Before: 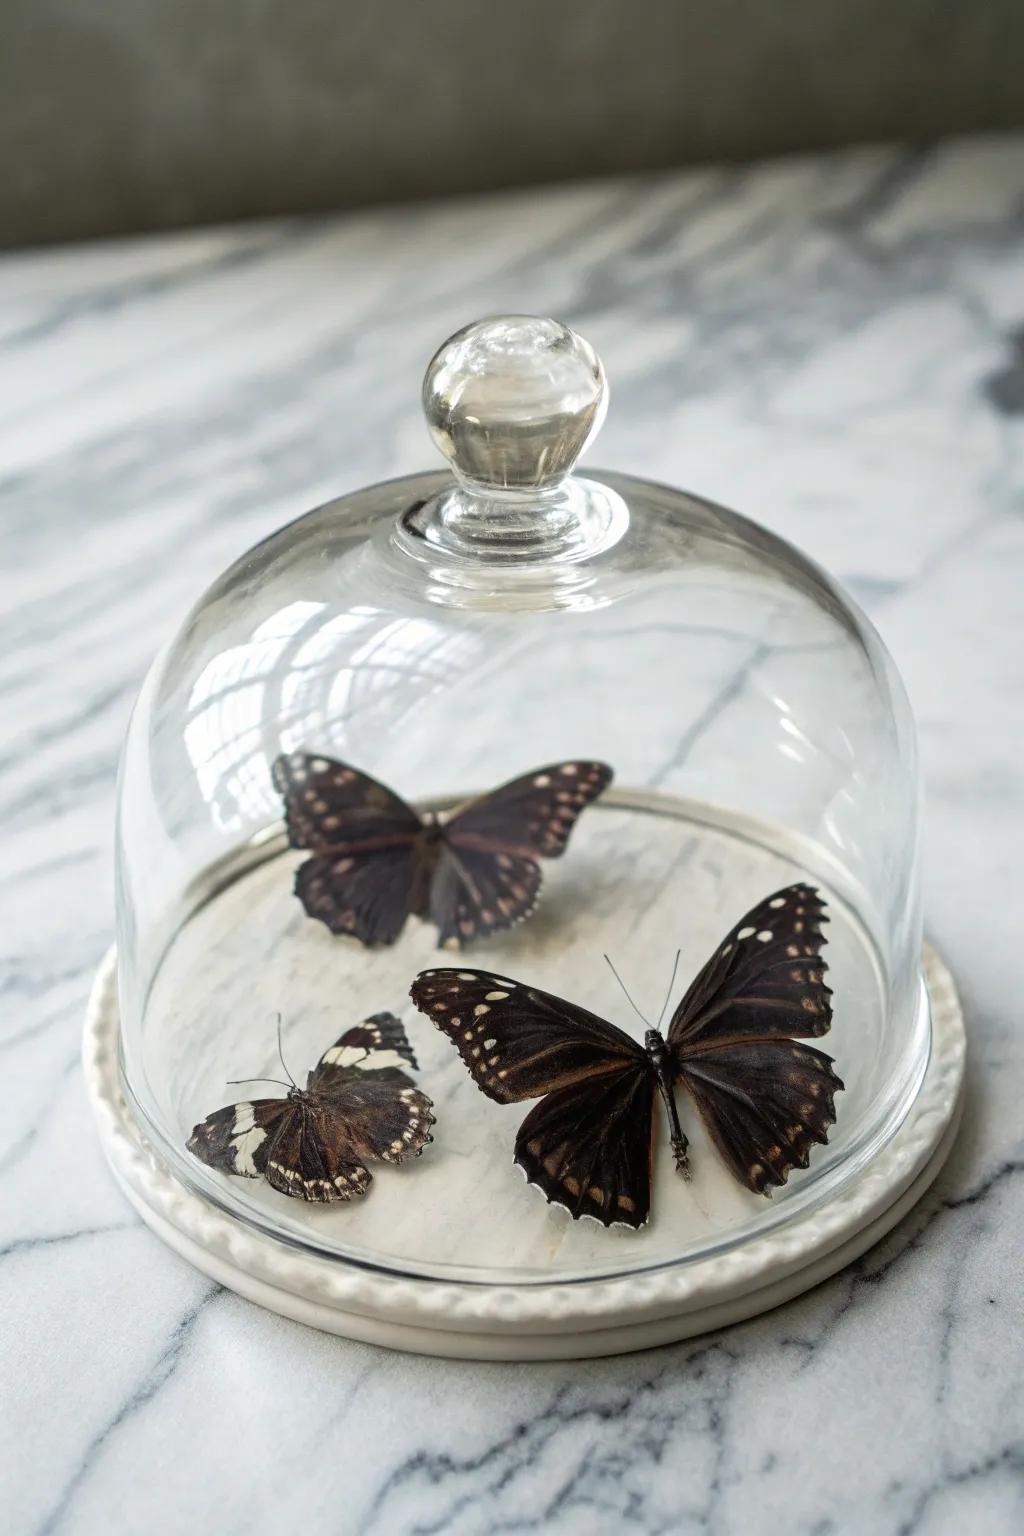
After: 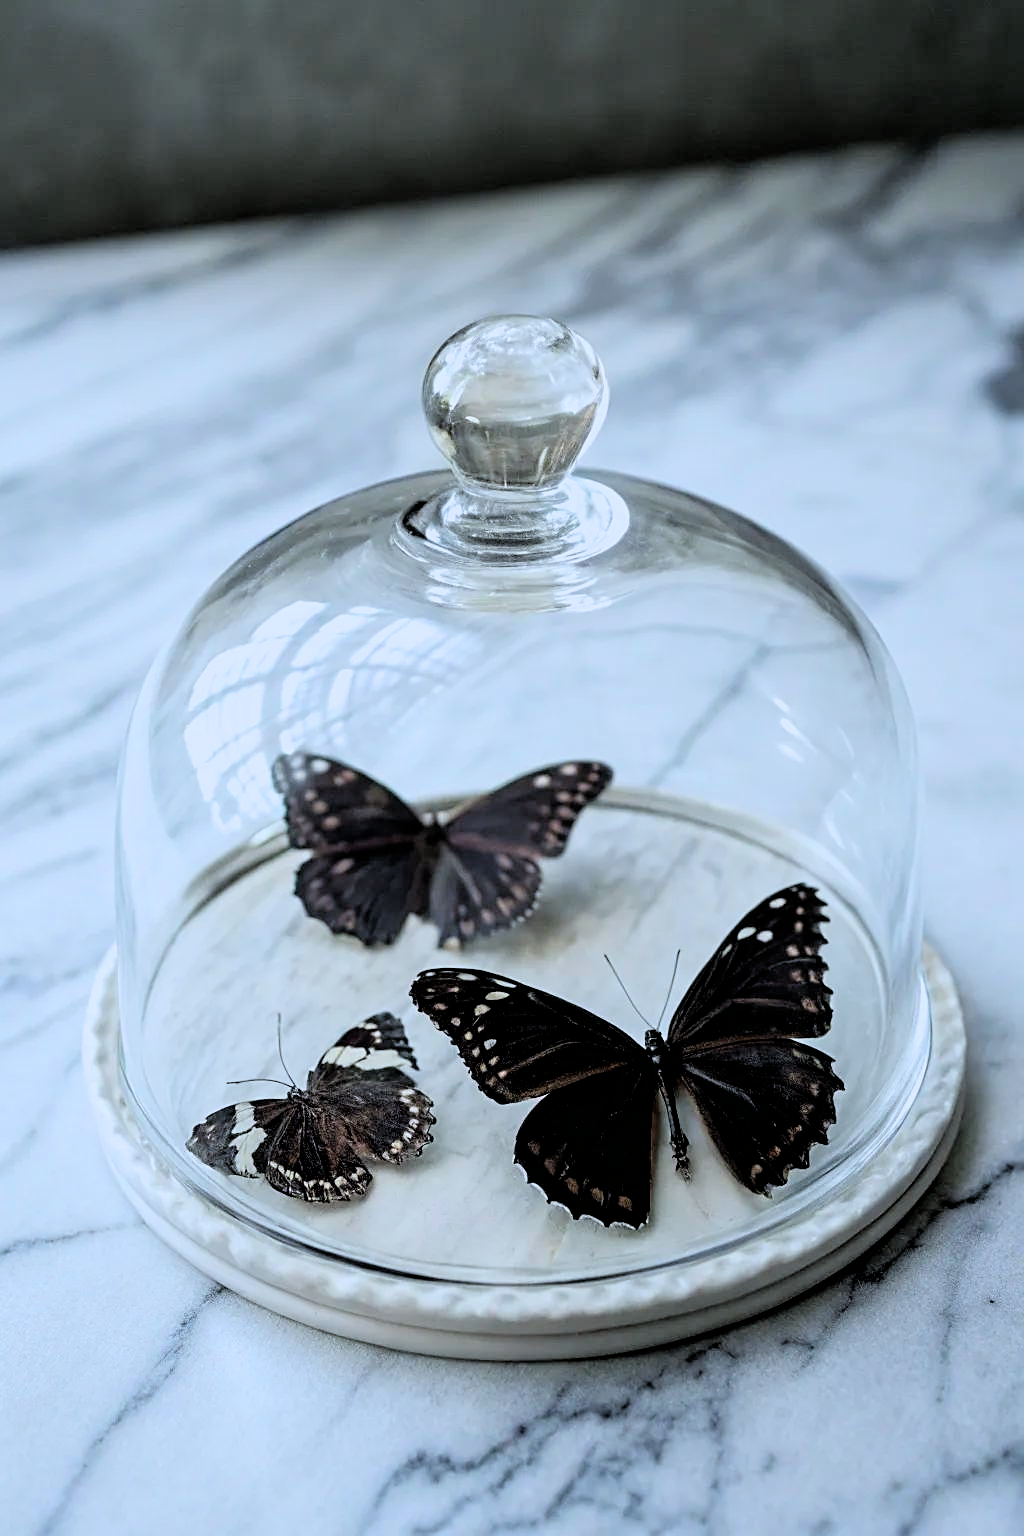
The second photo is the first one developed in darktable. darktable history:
filmic rgb: black relative exposure -3.91 EV, white relative exposure 3.12 EV, hardness 2.87, color science v6 (2022)
color calibration: x 0.38, y 0.39, temperature 4076.53 K
sharpen: on, module defaults
